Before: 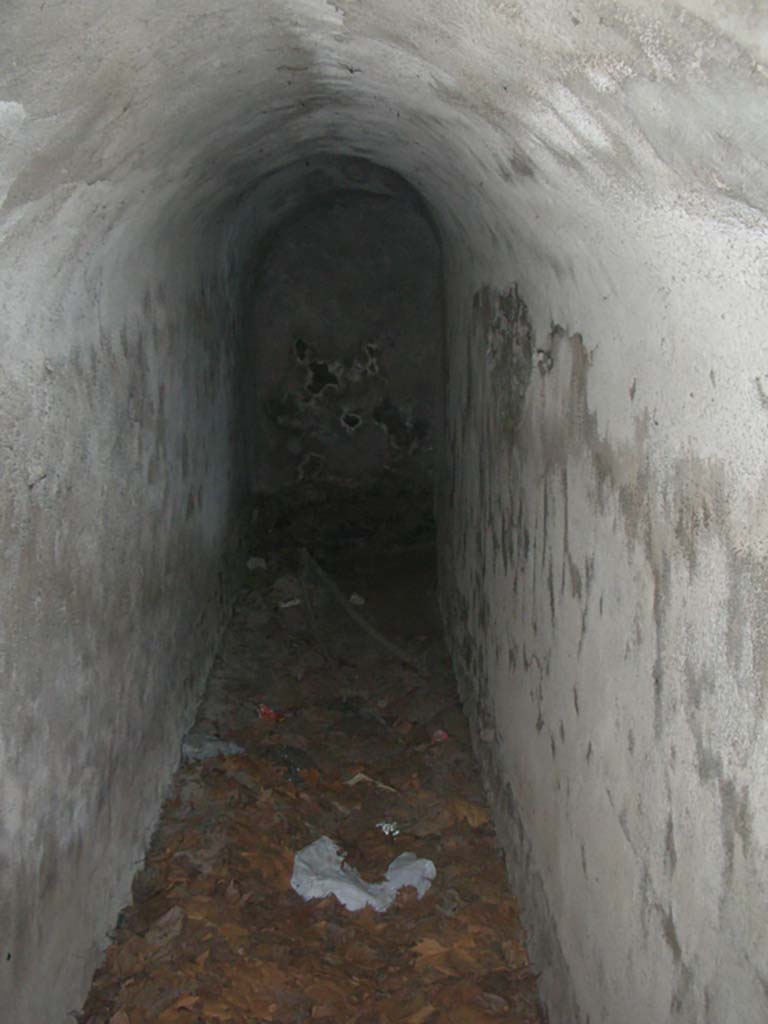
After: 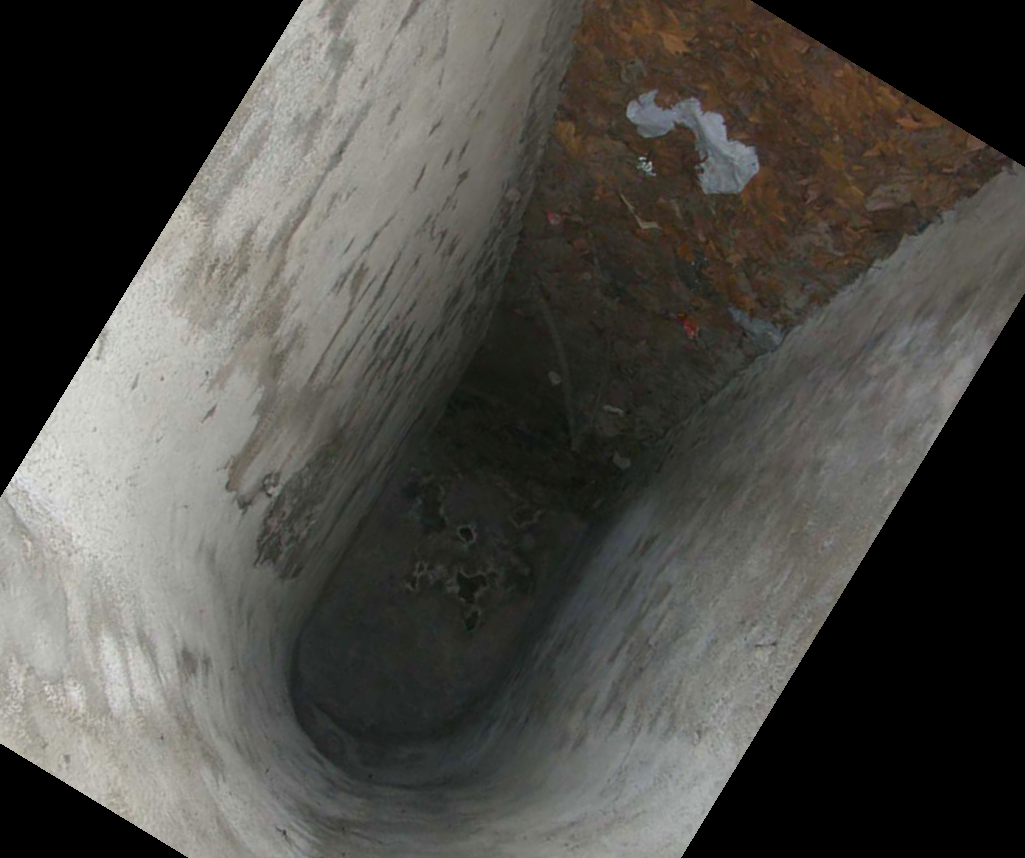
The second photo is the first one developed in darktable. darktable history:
color balance rgb: linear chroma grading › global chroma 6.48%, perceptual saturation grading › global saturation 12.96%, global vibrance 6.02%
exposure: exposure -0.04 EV, compensate highlight preservation false
crop and rotate: angle 148.68°, left 9.111%, top 15.603%, right 4.588%, bottom 17.041%
